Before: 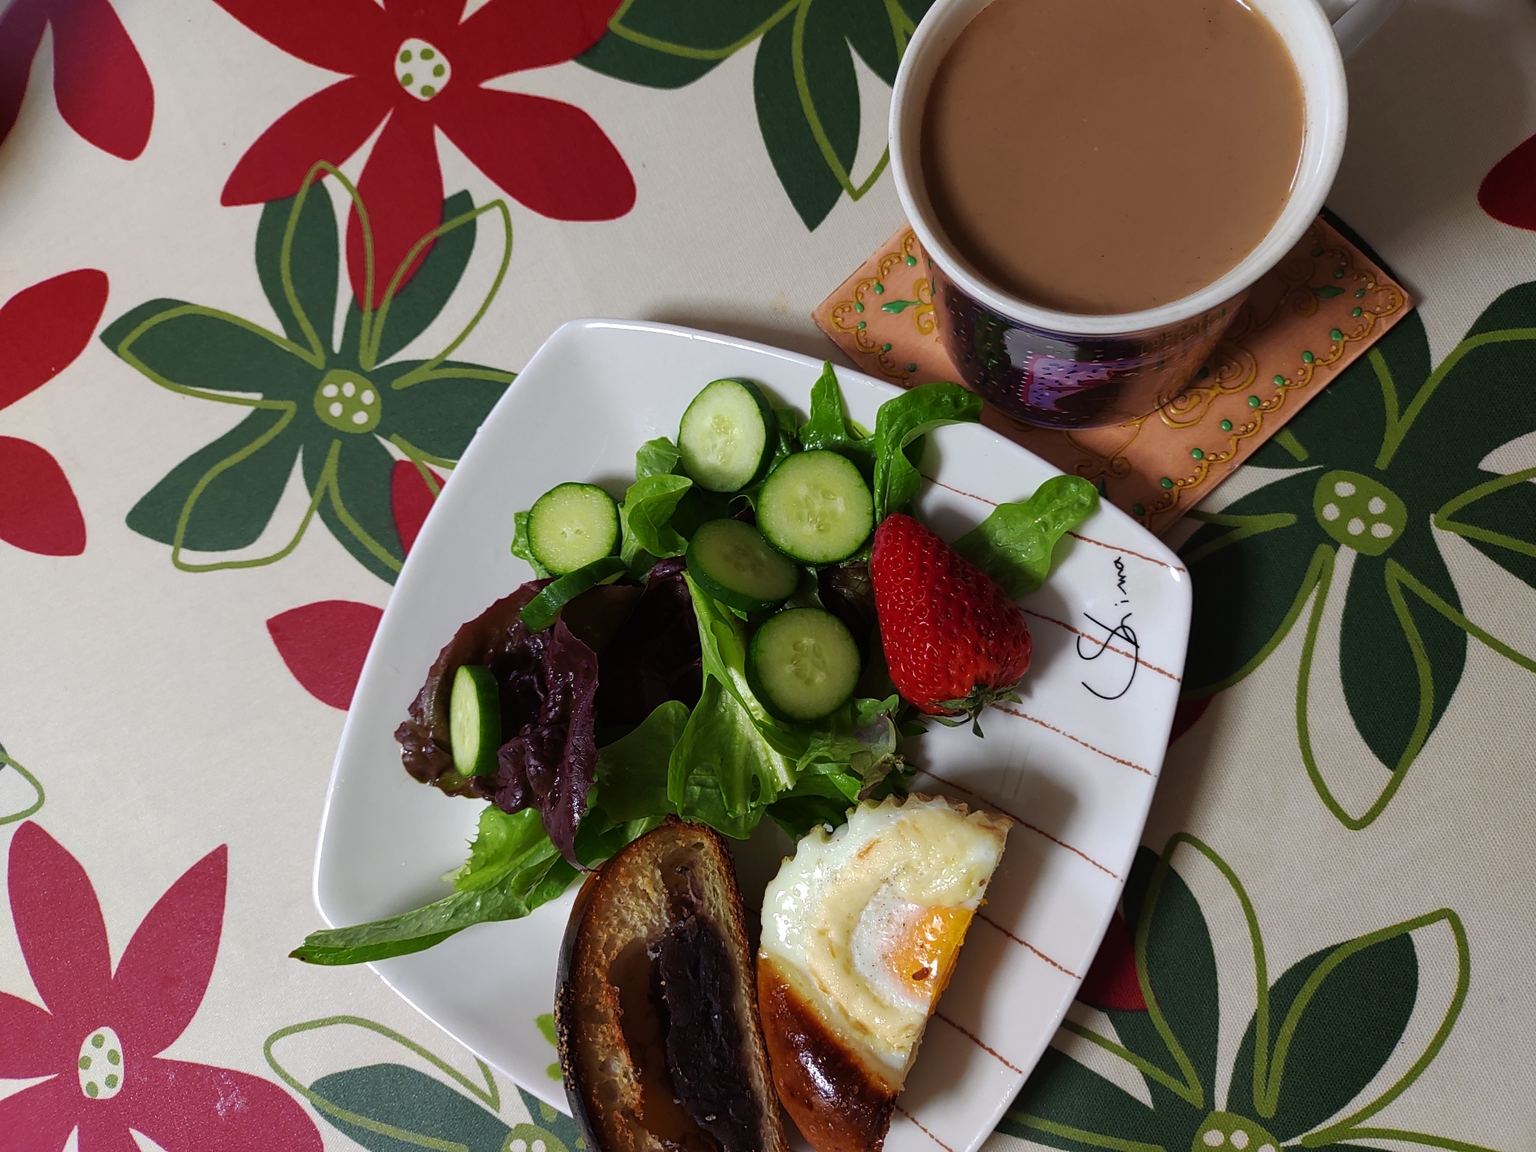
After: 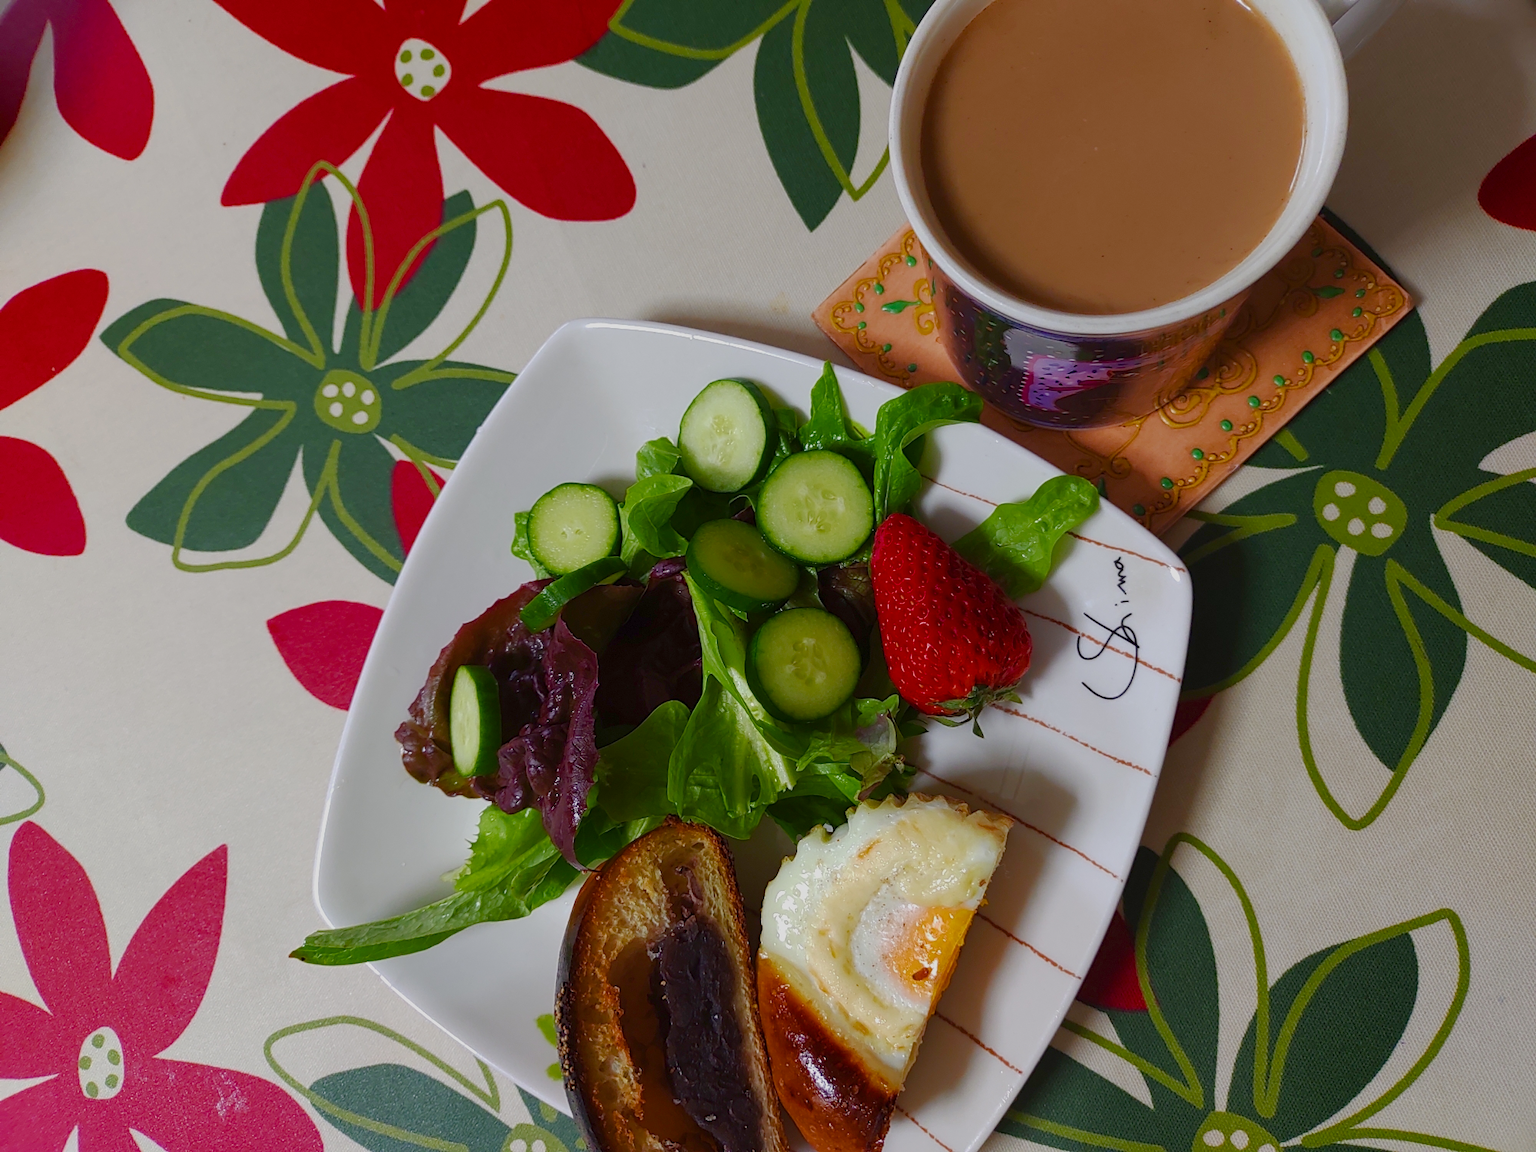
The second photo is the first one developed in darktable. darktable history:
color balance rgb: perceptual saturation grading › global saturation 20%, perceptual saturation grading › highlights -25.554%, perceptual saturation grading › shadows 25.288%, contrast -19.35%
